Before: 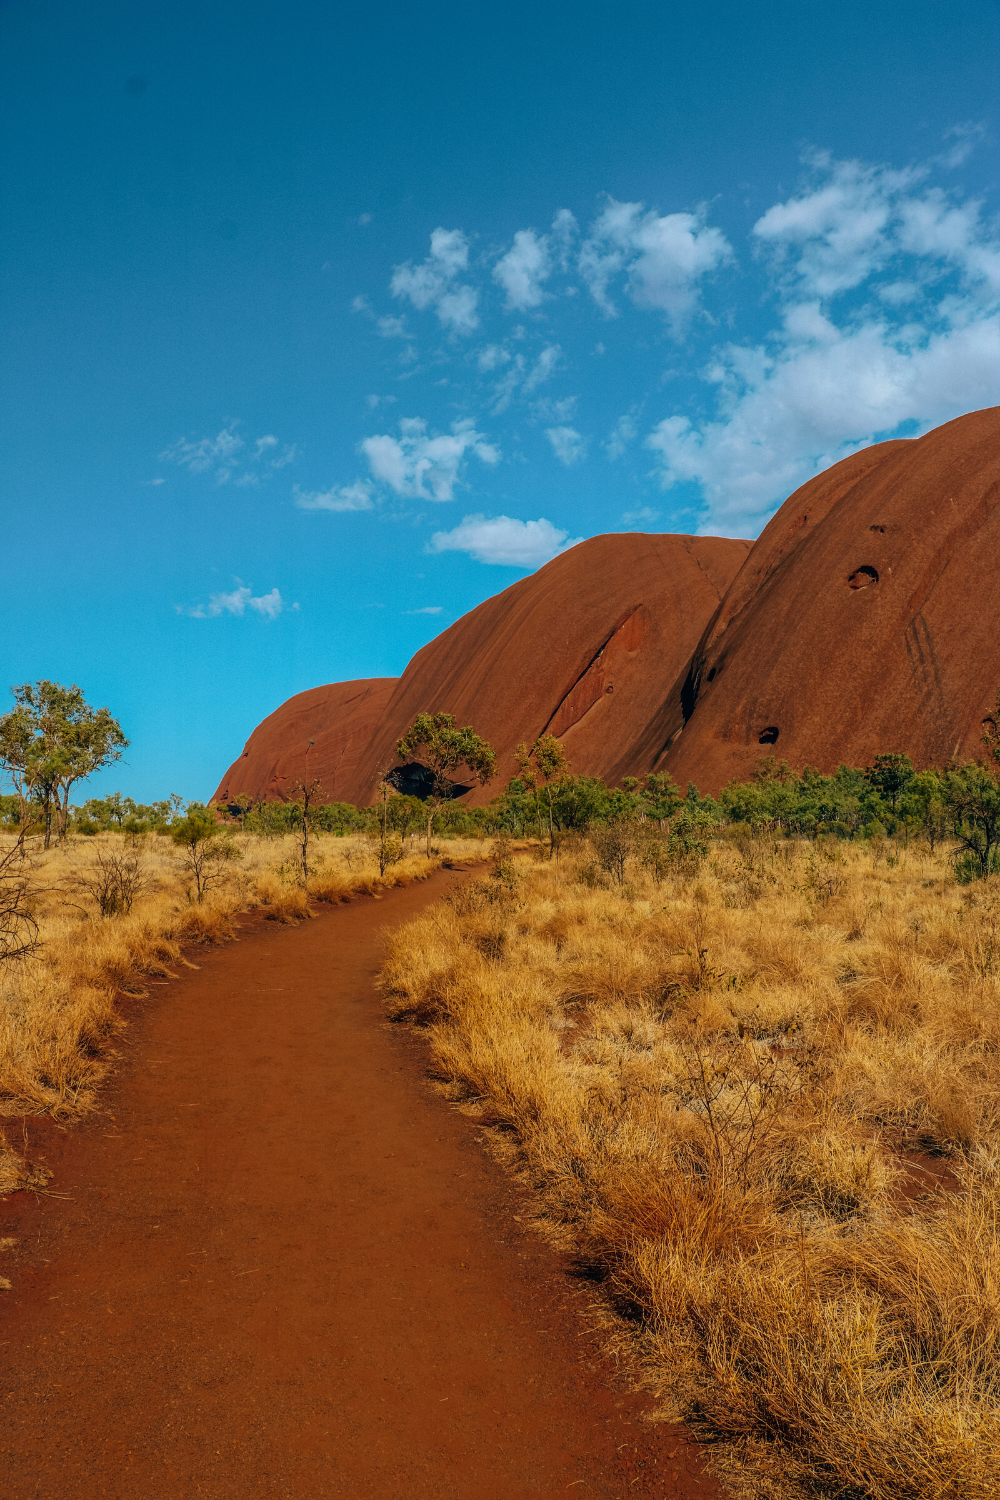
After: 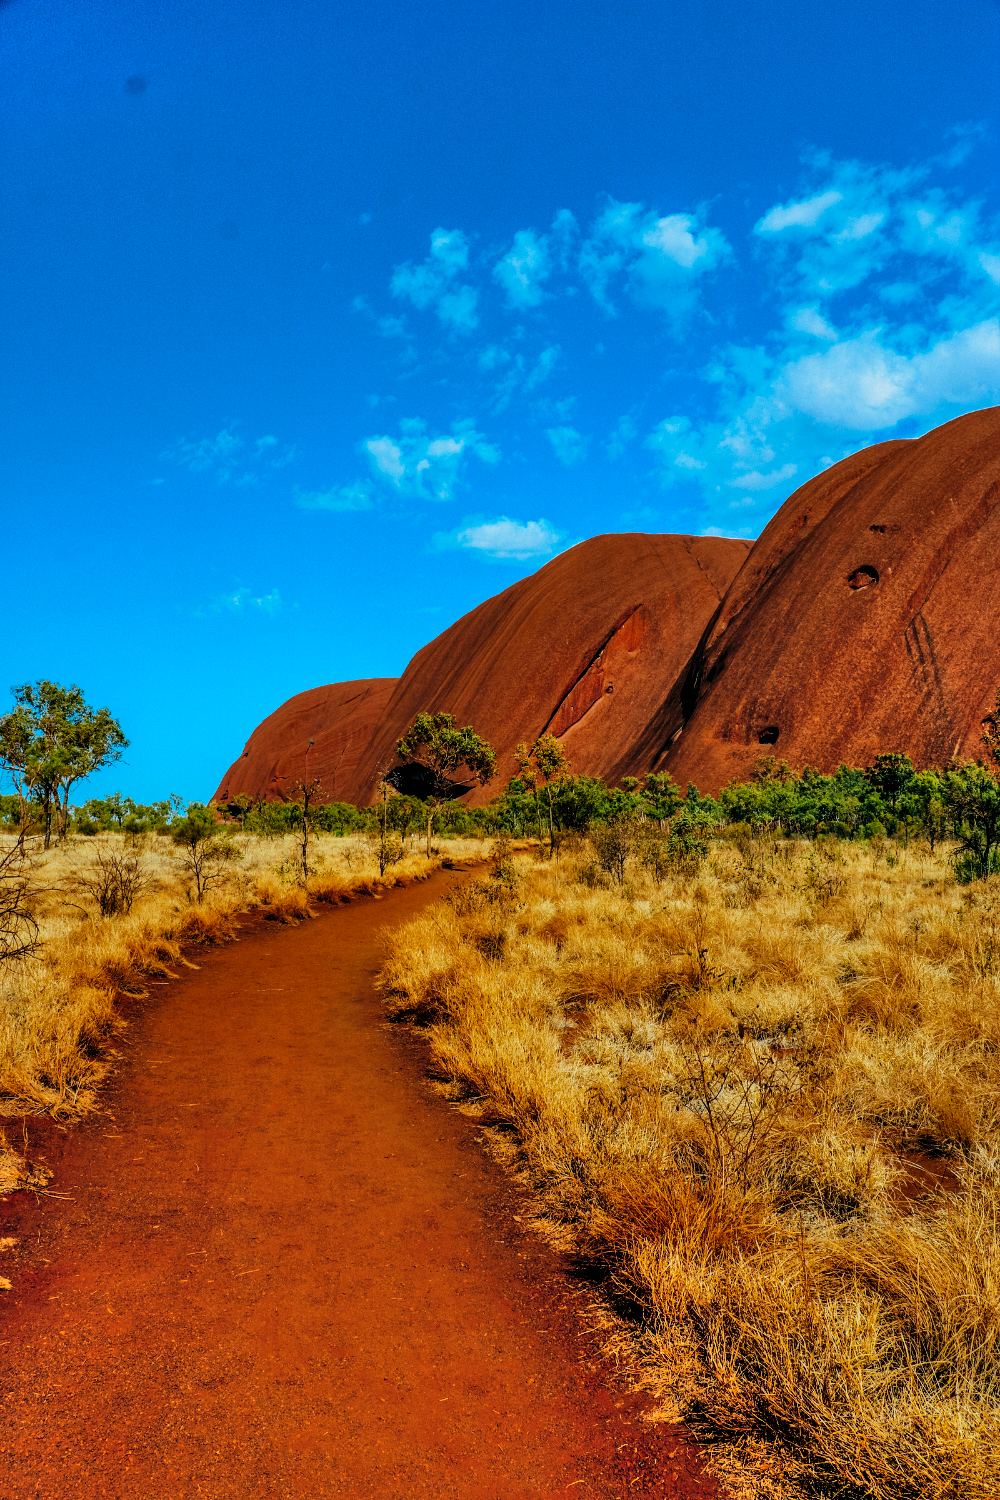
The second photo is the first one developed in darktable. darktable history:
color calibration: output R [0.999, 0.026, -0.11, 0], output G [-0.019, 1.037, -0.099, 0], output B [0.022, -0.023, 0.902, 0], x 0.382, y 0.371, temperature 3892.96 K
shadows and highlights: shadows 76.89, highlights -24.76, soften with gaussian
filmic rgb: black relative exposure -6.43 EV, white relative exposure 2.43 EV, target white luminance 99.886%, hardness 5.27, latitude 0.482%, contrast 1.424, highlights saturation mix 2.7%, preserve chrominance no, color science v4 (2020)
